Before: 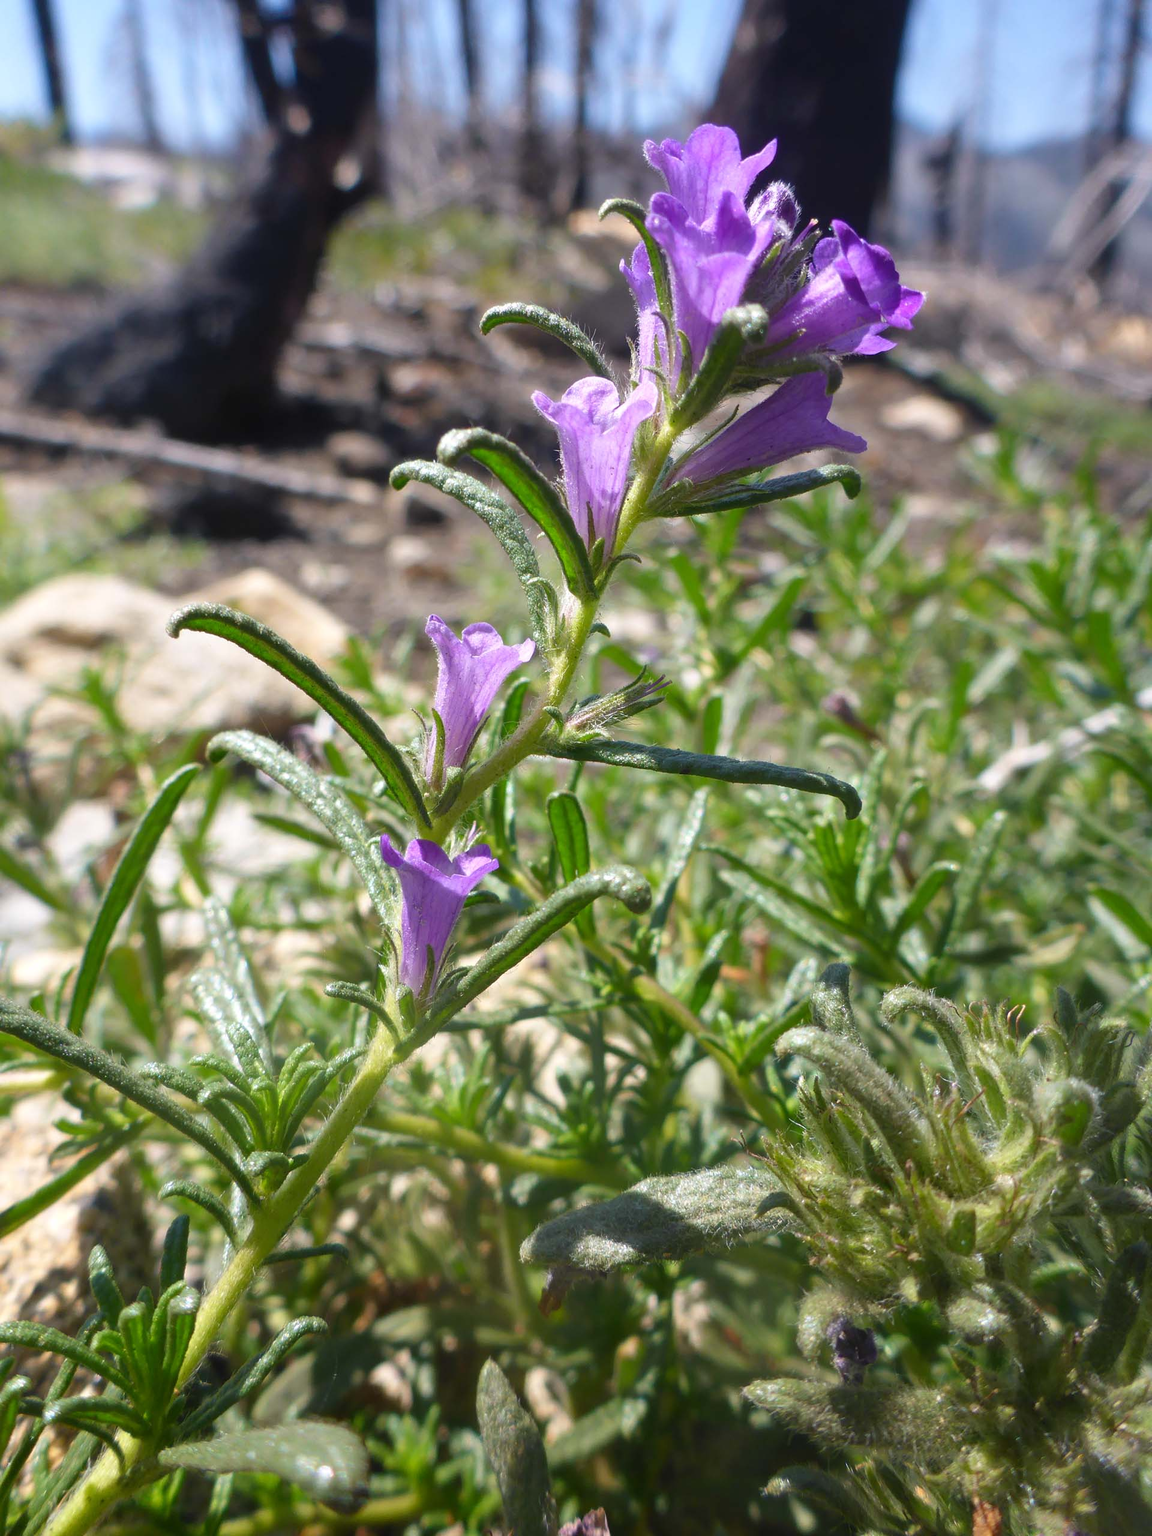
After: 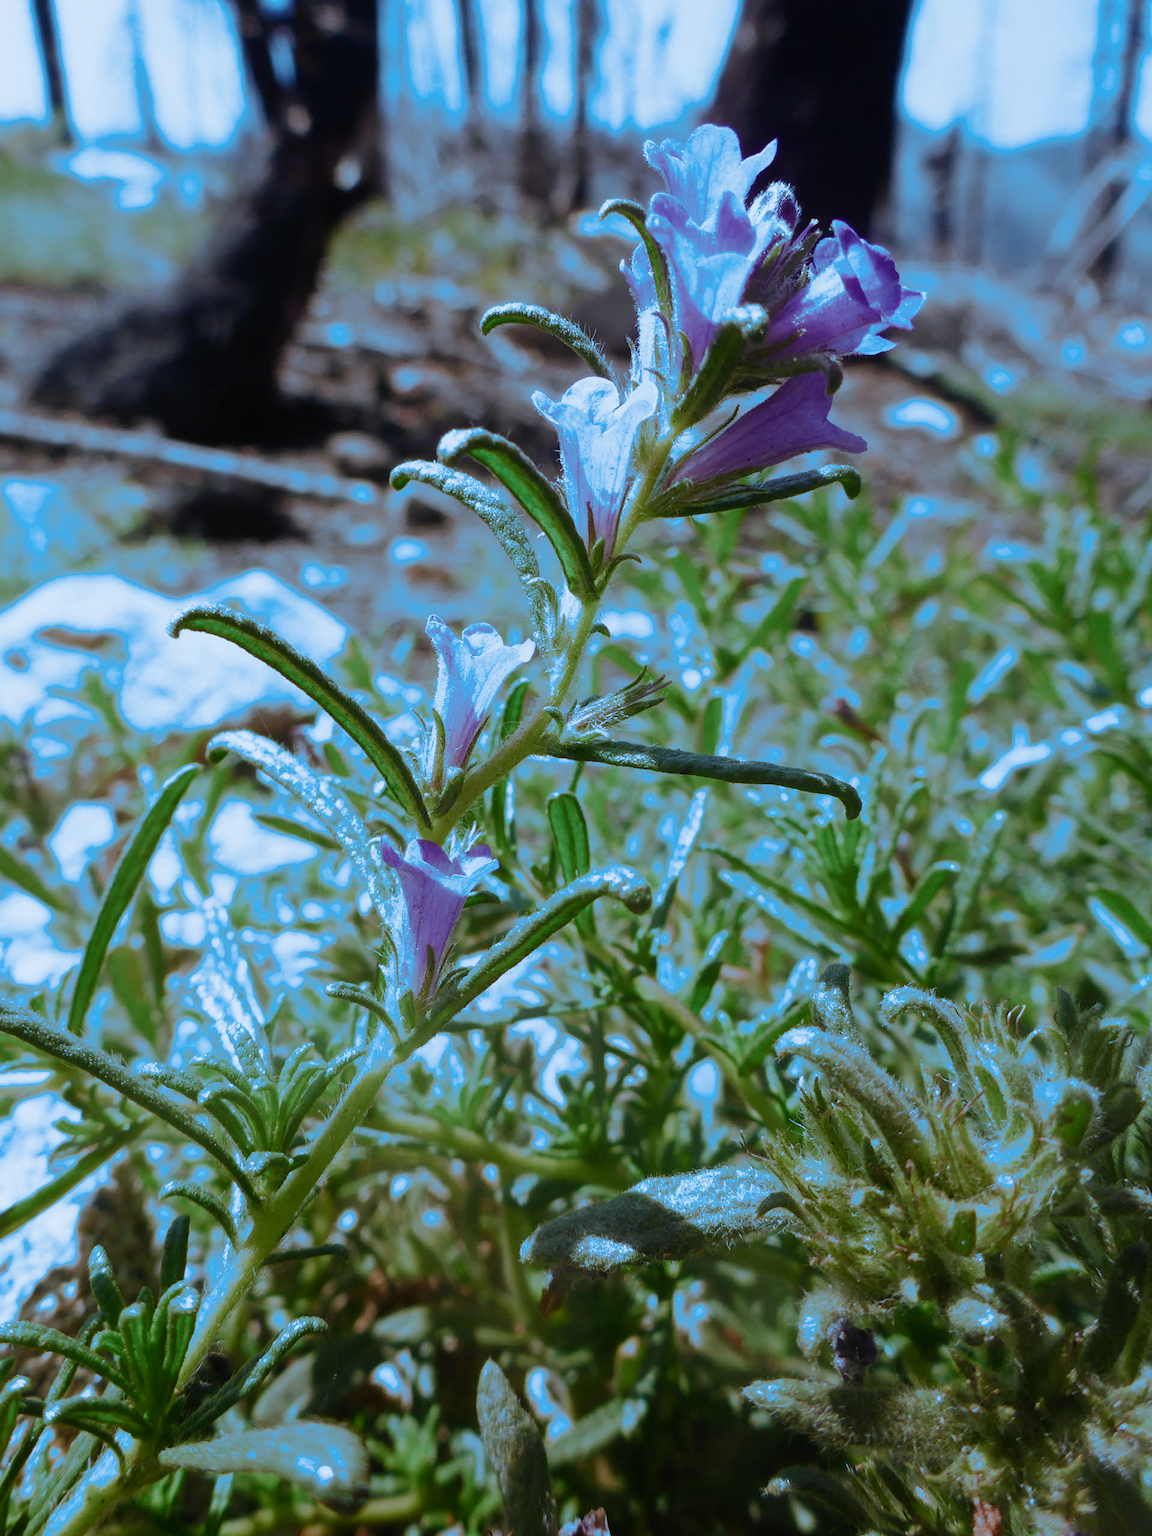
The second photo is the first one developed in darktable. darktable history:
white balance: red 0.978, blue 0.999
sigmoid: contrast 1.7, skew 0.1, preserve hue 0%, red attenuation 0.1, red rotation 0.035, green attenuation 0.1, green rotation -0.017, blue attenuation 0.15, blue rotation -0.052, base primaries Rec2020
contrast equalizer: octaves 7, y [[0.6 ×6], [0.55 ×6], [0 ×6], [0 ×6], [0 ×6]], mix -0.3
split-toning: shadows › hue 220°, shadows › saturation 0.64, highlights › hue 220°, highlights › saturation 0.64, balance 0, compress 5.22%
shadows and highlights: shadows 0, highlights 40
